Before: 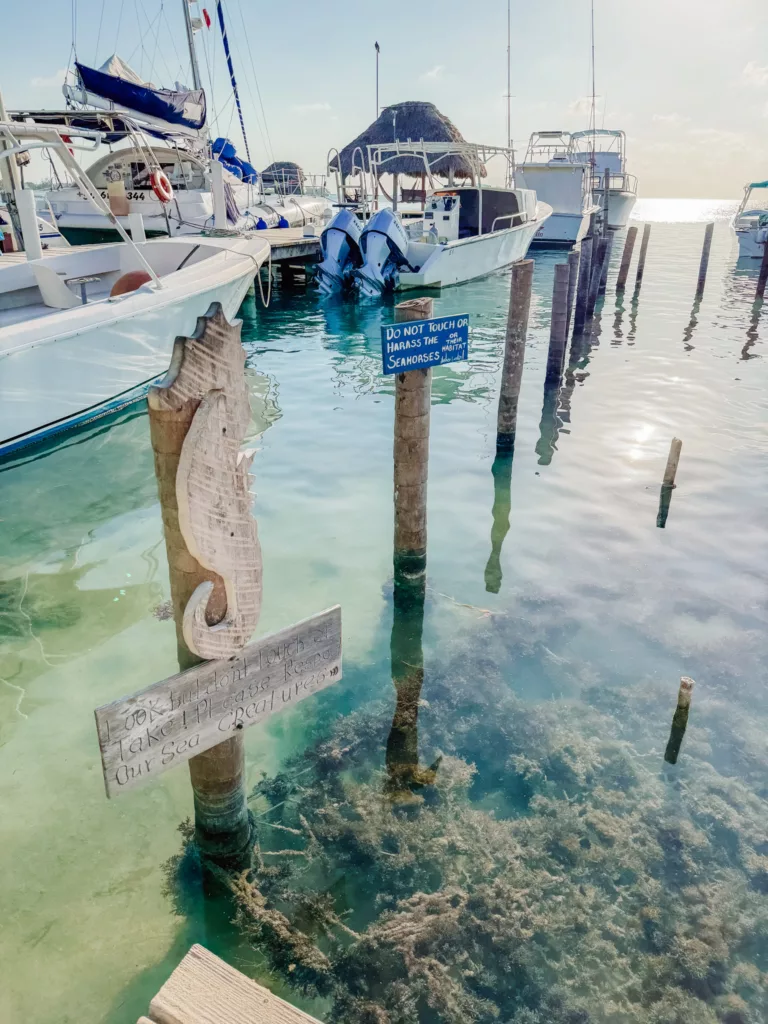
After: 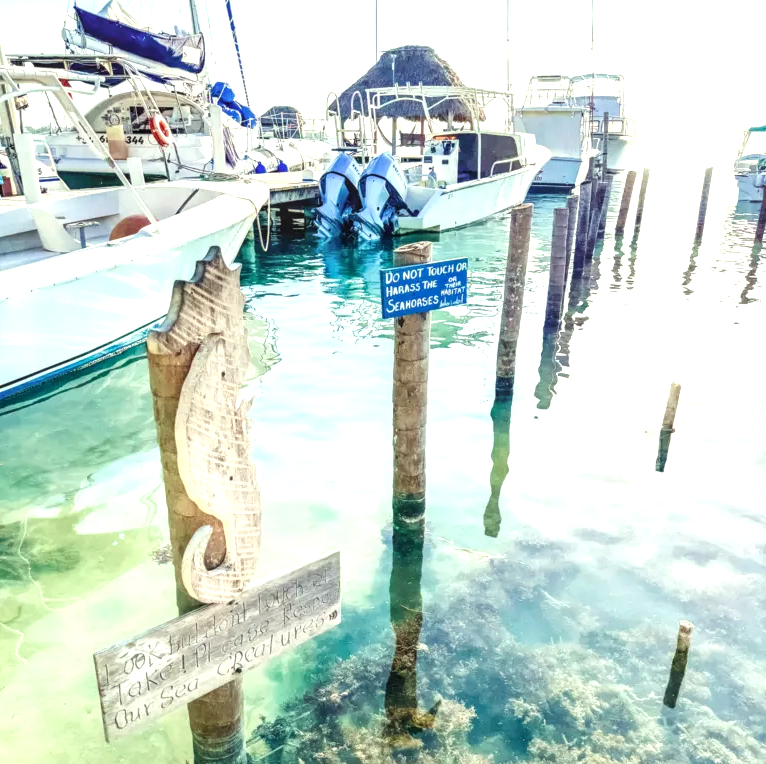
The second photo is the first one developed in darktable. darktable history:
local contrast: on, module defaults
exposure: black level correction 0, exposure 1.101 EV, compensate exposure bias true, compensate highlight preservation false
color correction: highlights a* -4.35, highlights b* 6.21
crop: left 0.23%, top 5.53%, bottom 19.849%
